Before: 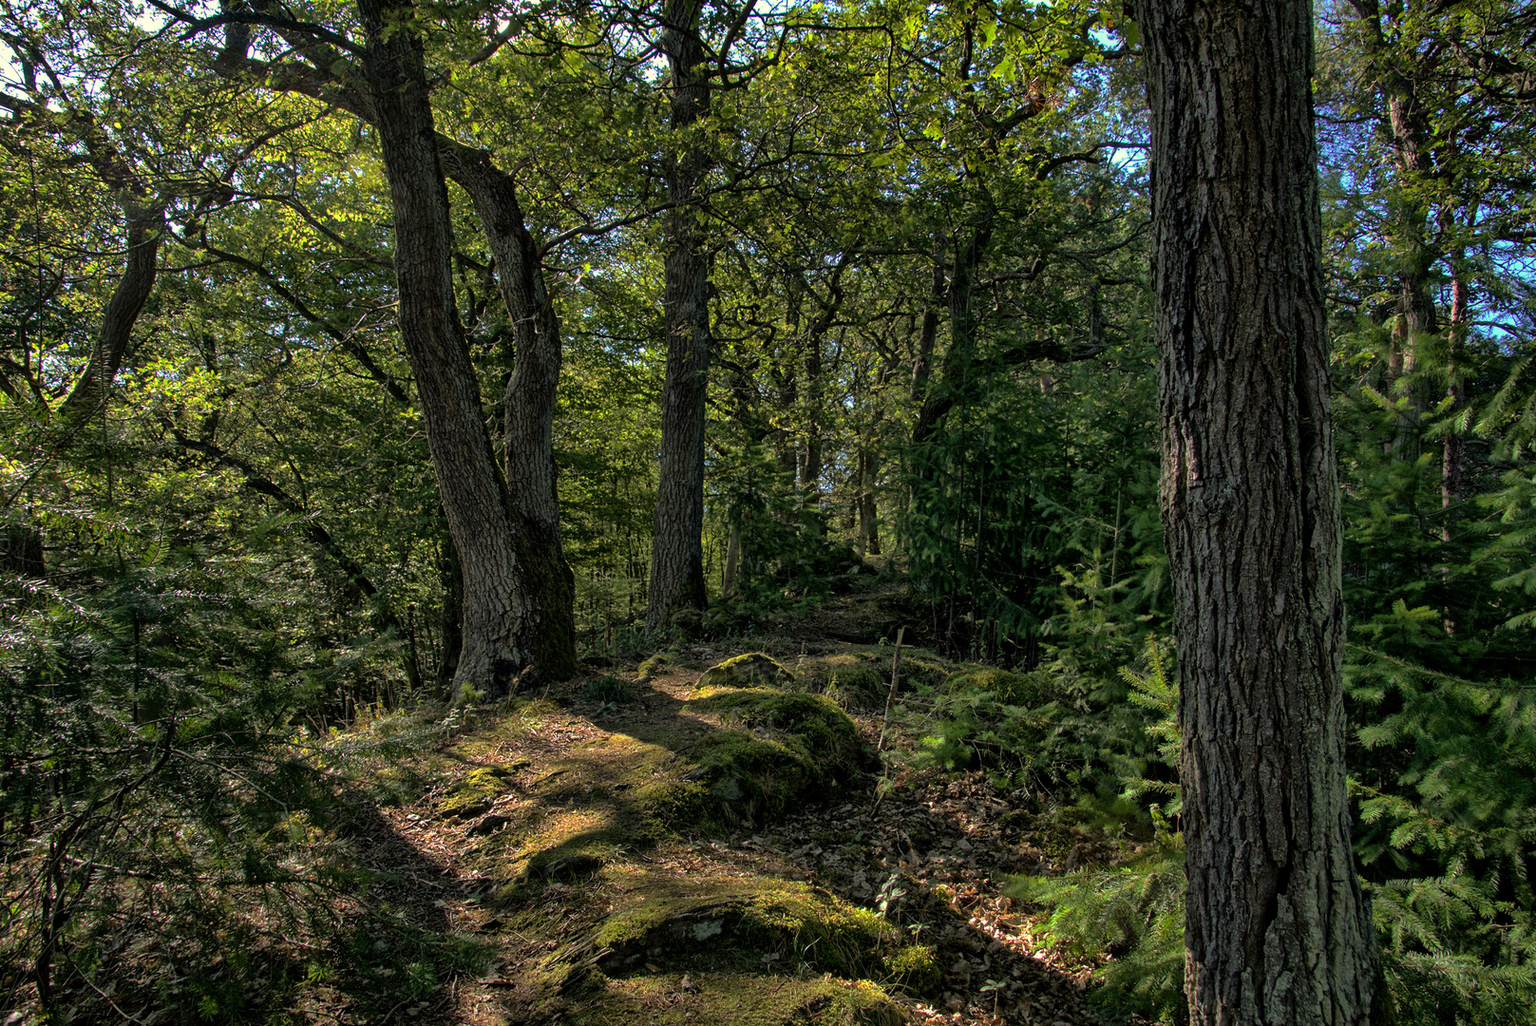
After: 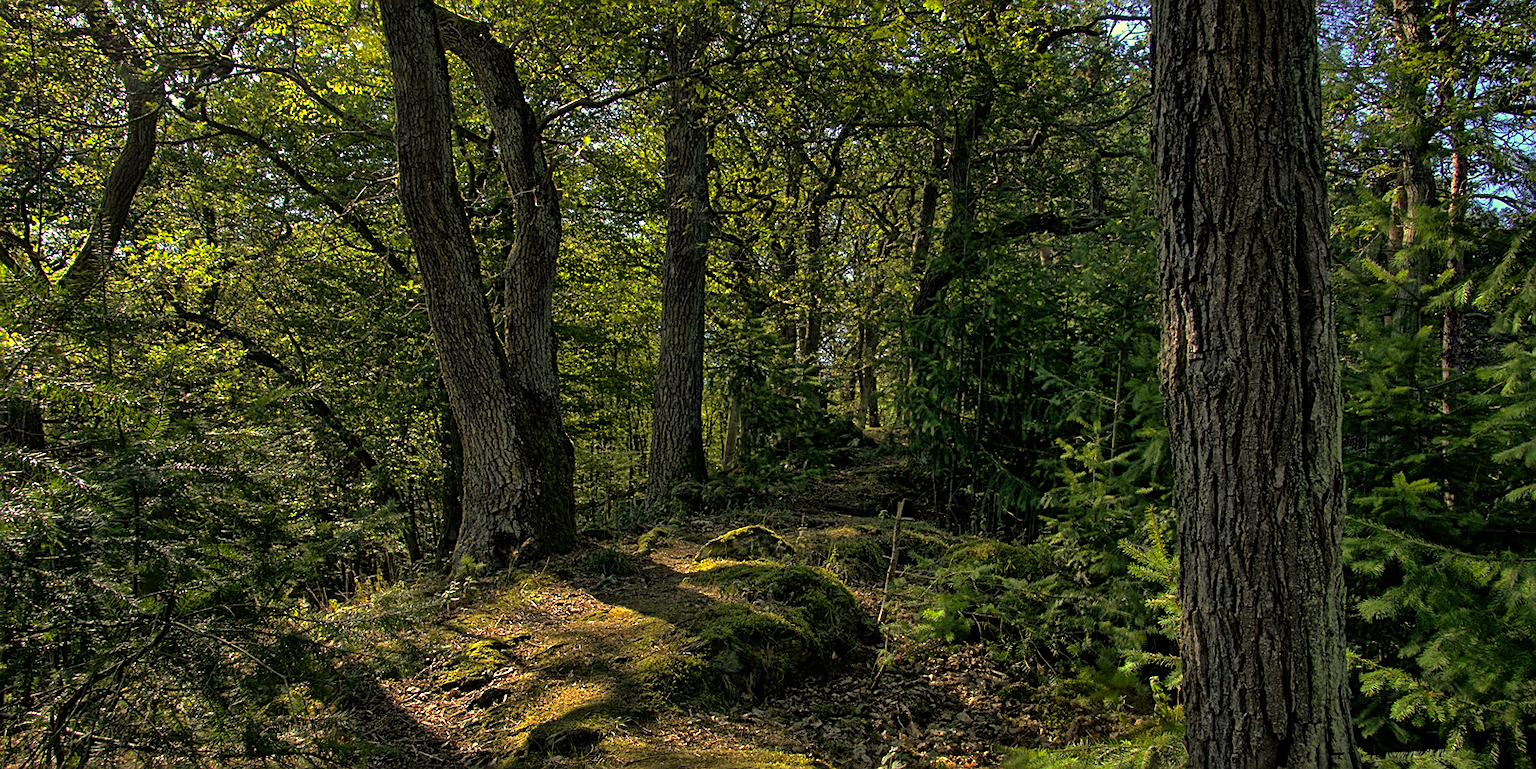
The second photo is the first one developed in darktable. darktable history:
crop and rotate: top 12.417%, bottom 12.533%
sharpen: on, module defaults
color correction: highlights a* 1.38, highlights b* 17.75
